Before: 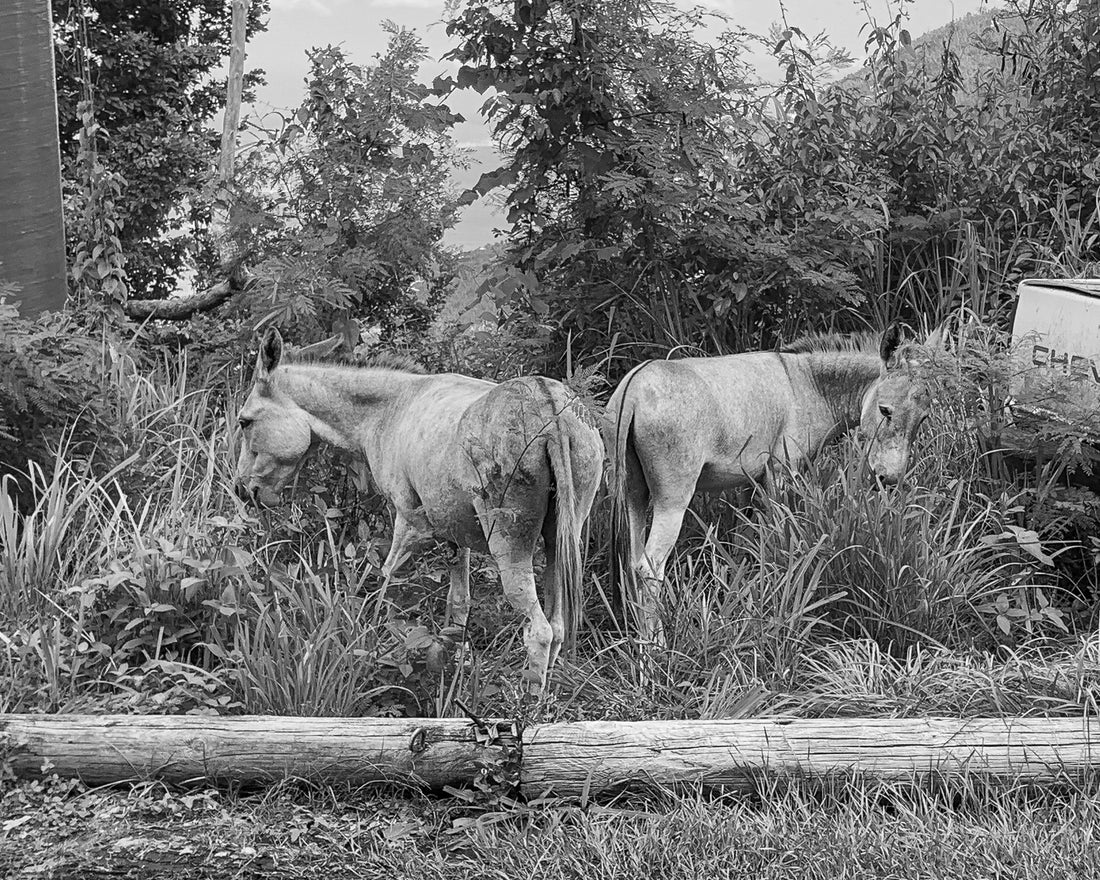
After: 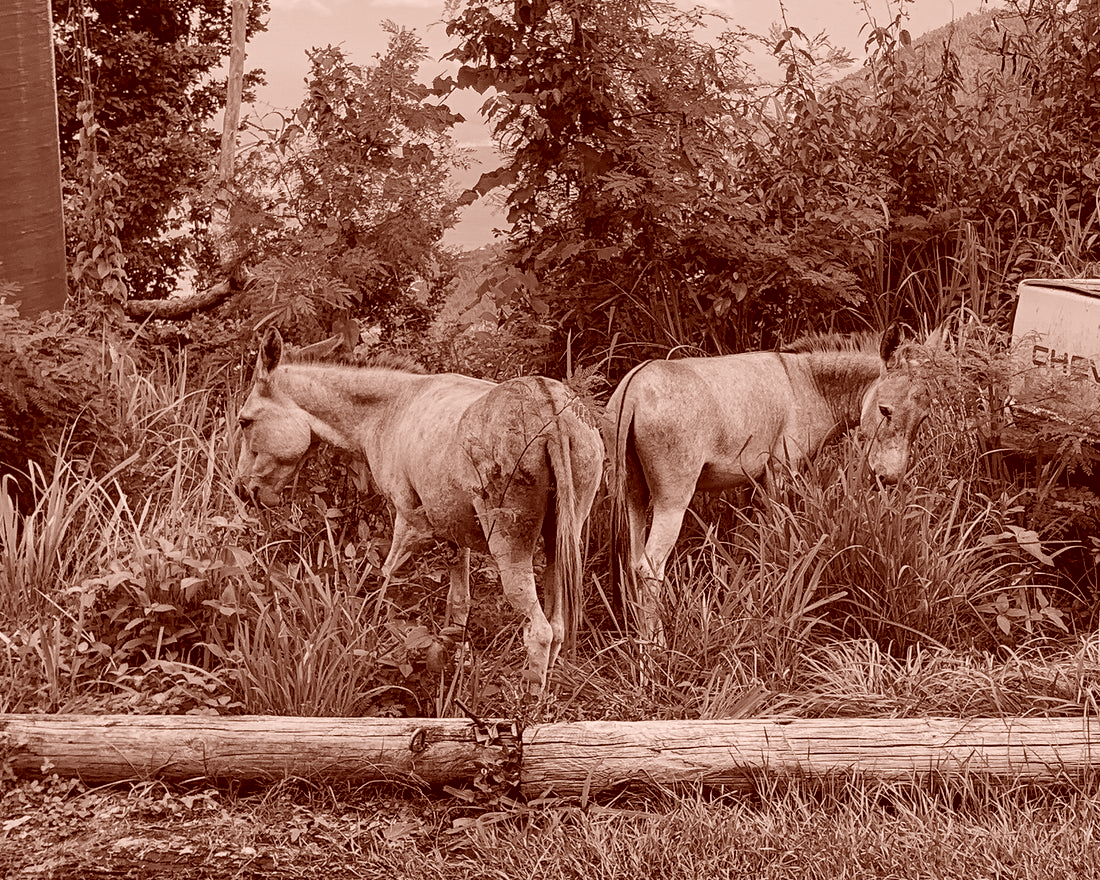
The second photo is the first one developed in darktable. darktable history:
exposure: black level correction 0.009, exposure -0.159 EV, compensate highlight preservation false
color correction: highlights a* 9.03, highlights b* 8.71, shadows a* 40, shadows b* 40, saturation 0.8
